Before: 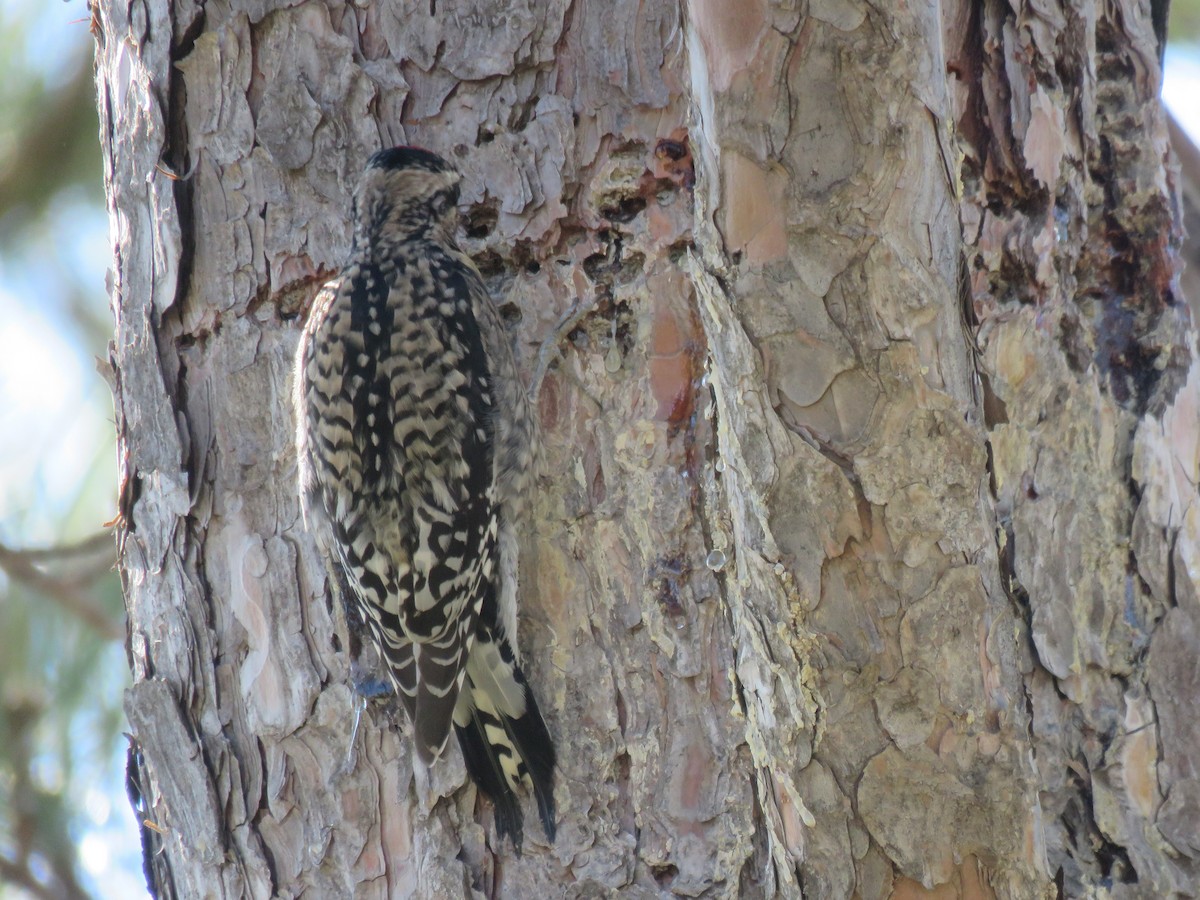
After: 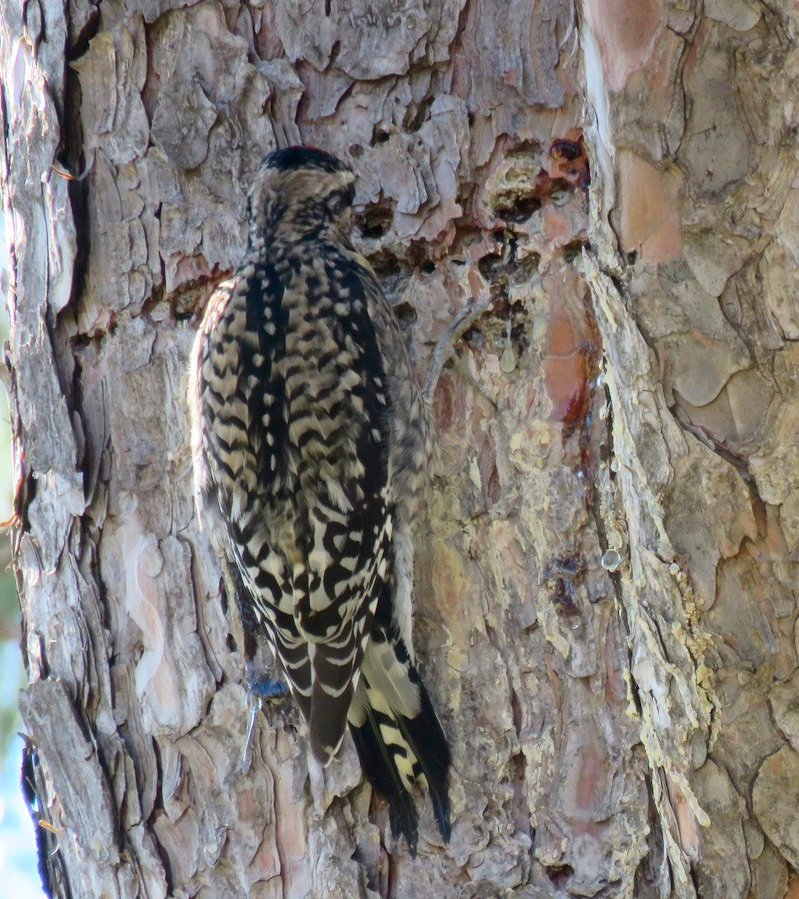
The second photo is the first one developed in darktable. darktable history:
crop and rotate: left 8.786%, right 24.548%
exposure: black level correction 0.005, exposure 0.014 EV, compensate highlight preservation false
contrast brightness saturation: contrast 0.18, saturation 0.3
